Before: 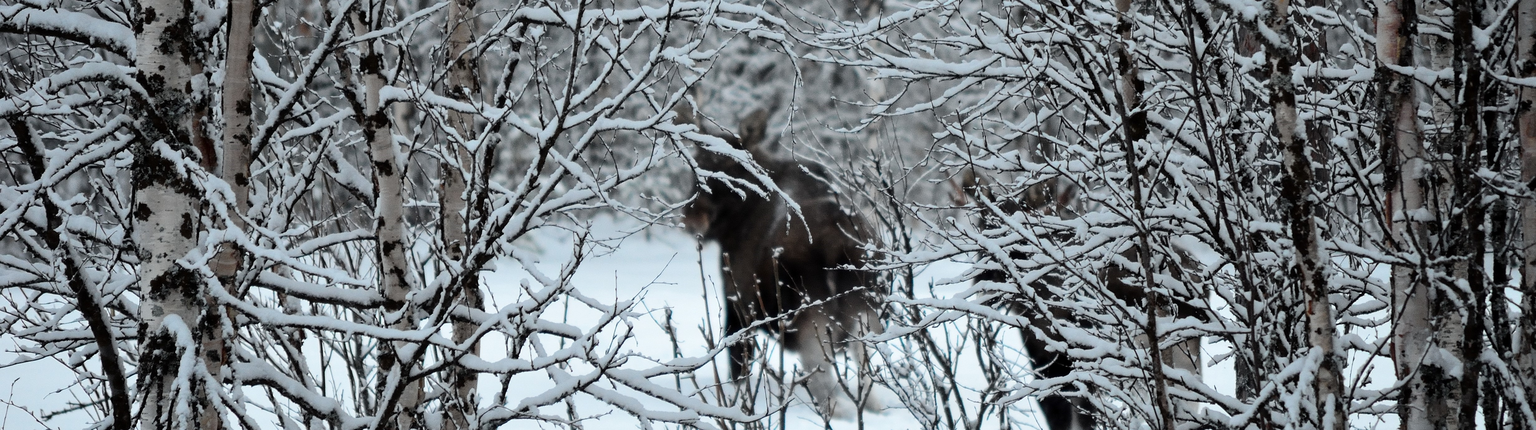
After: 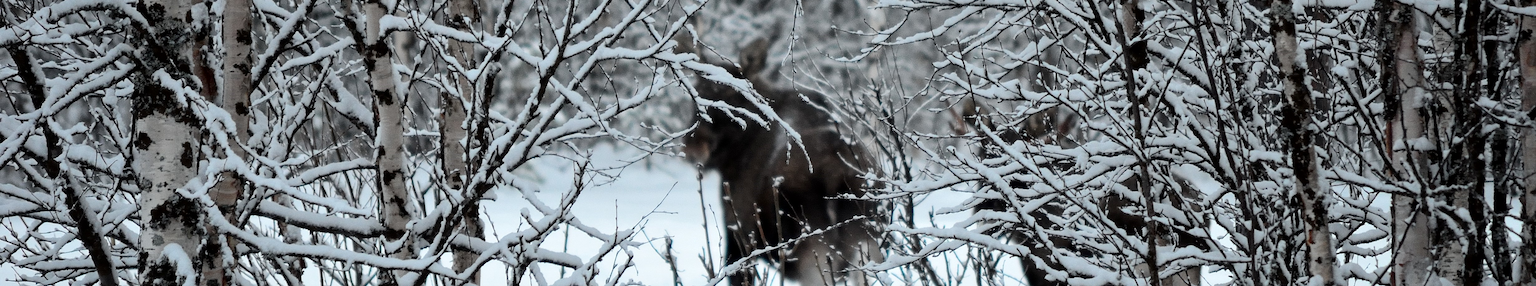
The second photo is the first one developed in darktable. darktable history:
crop: top 16.573%, bottom 16.715%
local contrast: mode bilateral grid, contrast 21, coarseness 50, detail 120%, midtone range 0.2
